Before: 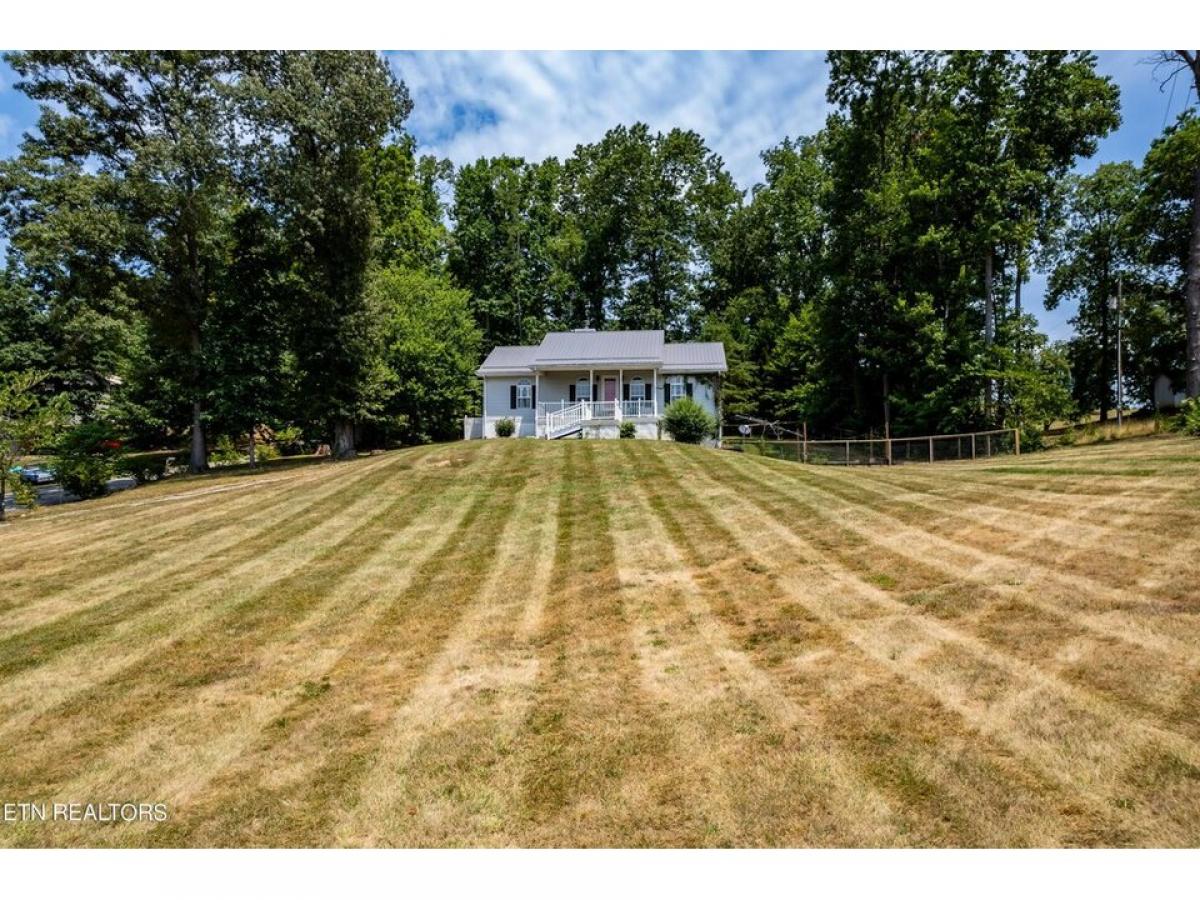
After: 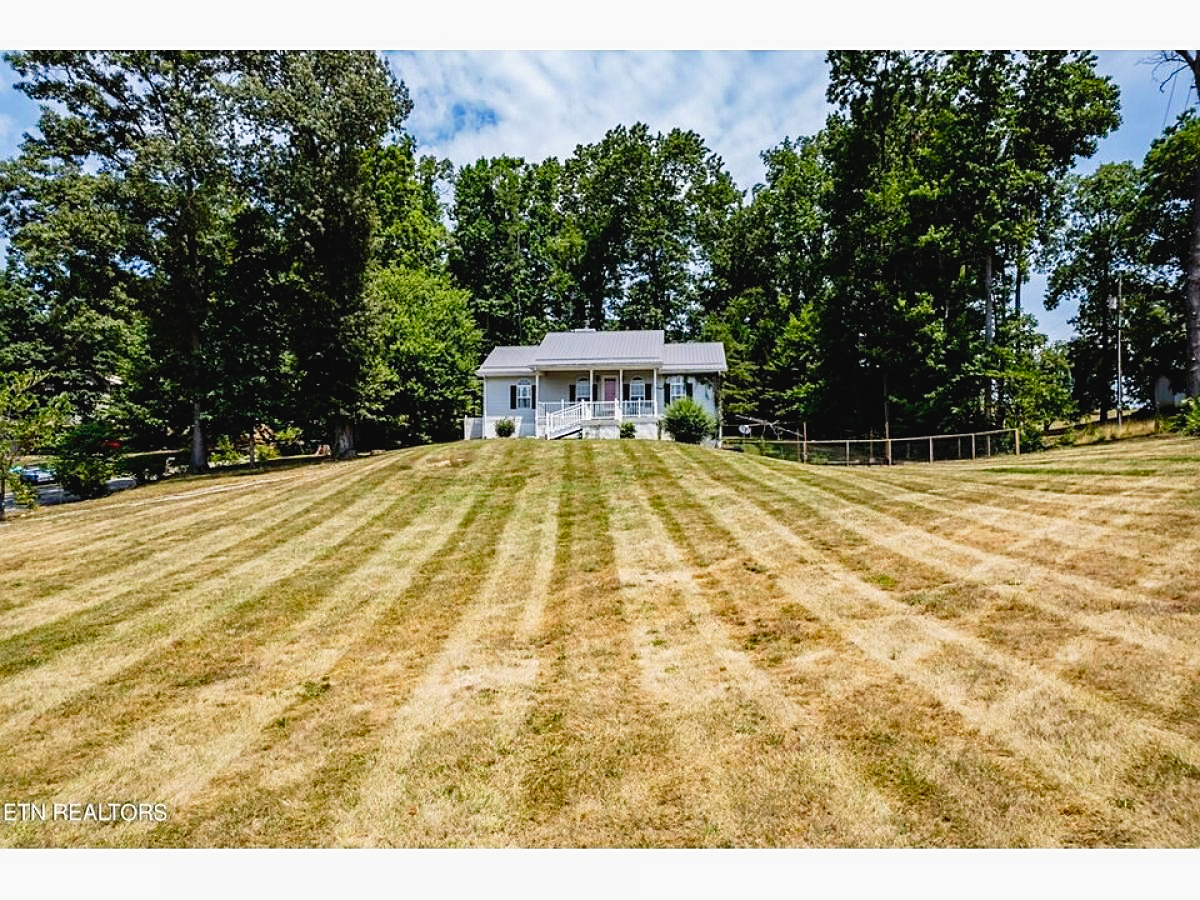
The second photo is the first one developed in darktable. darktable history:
sharpen: on, module defaults
tone curve: curves: ch0 [(0.003, 0.029) (0.037, 0.036) (0.149, 0.117) (0.297, 0.318) (0.422, 0.474) (0.531, 0.6) (0.743, 0.809) (0.877, 0.901) (1, 0.98)]; ch1 [(0, 0) (0.305, 0.325) (0.453, 0.437) (0.482, 0.479) (0.501, 0.5) (0.506, 0.503) (0.567, 0.572) (0.605, 0.608) (0.668, 0.69) (1, 1)]; ch2 [(0, 0) (0.313, 0.306) (0.4, 0.399) (0.45, 0.48) (0.499, 0.502) (0.512, 0.523) (0.57, 0.595) (0.653, 0.662) (1, 1)], preserve colors none
